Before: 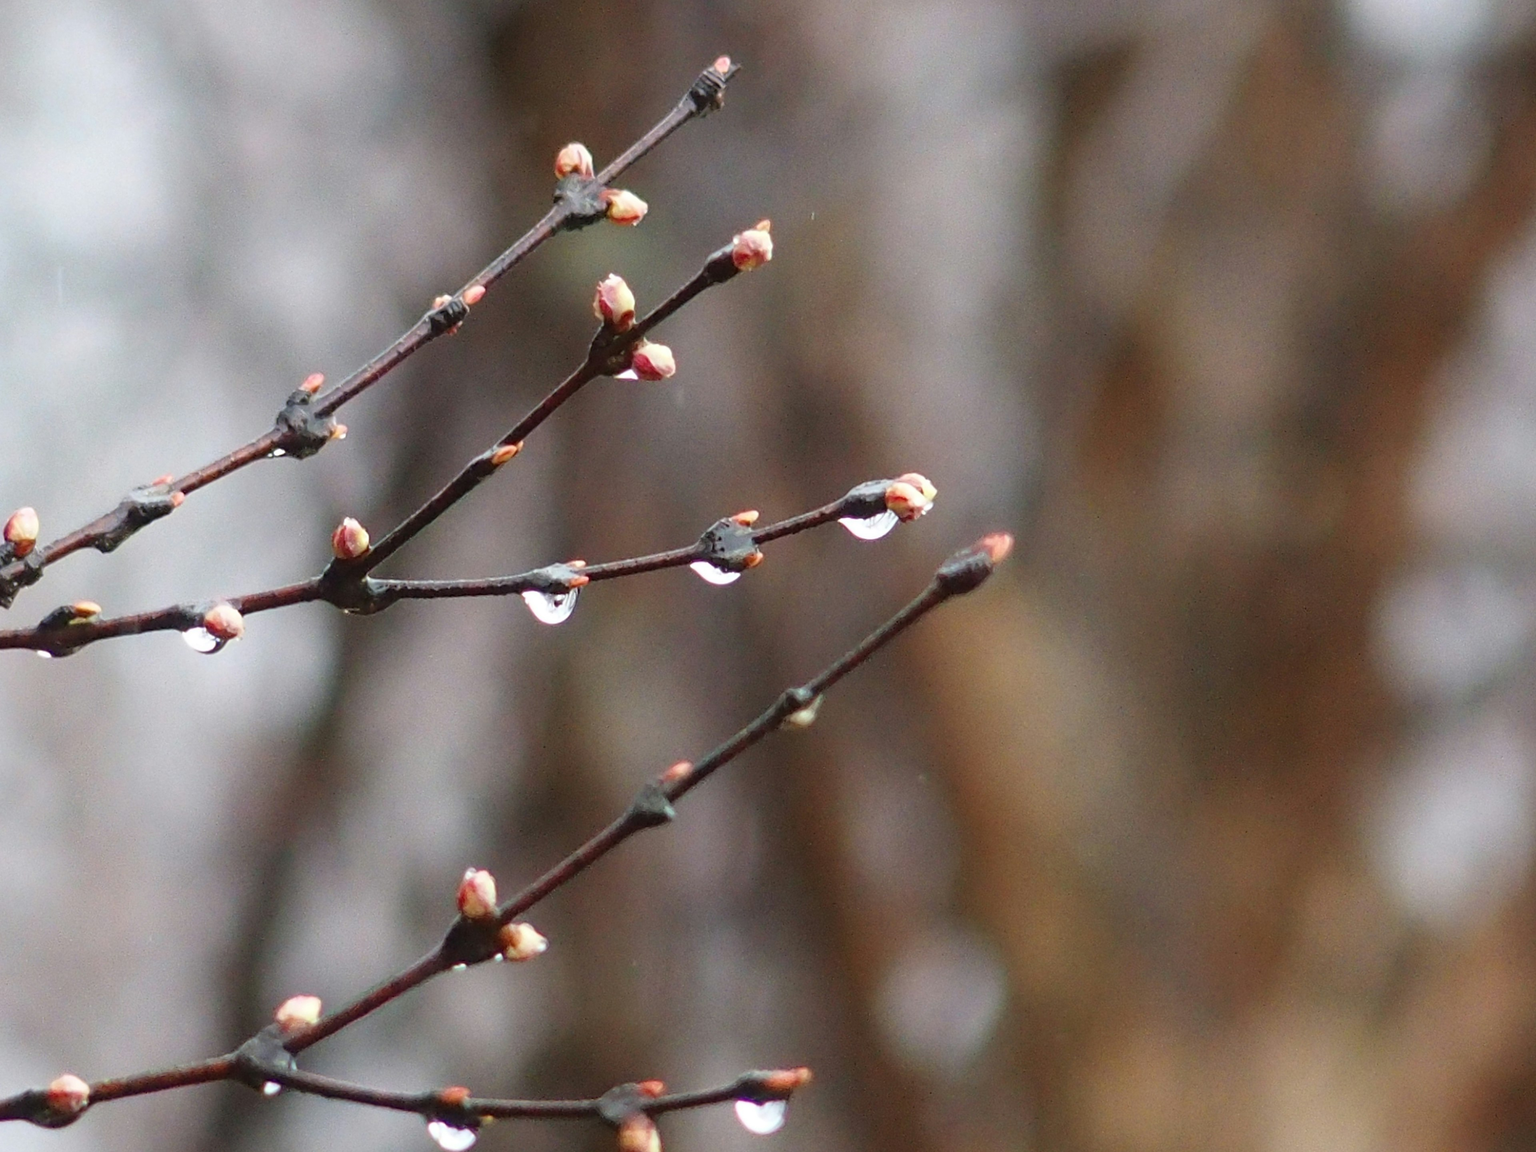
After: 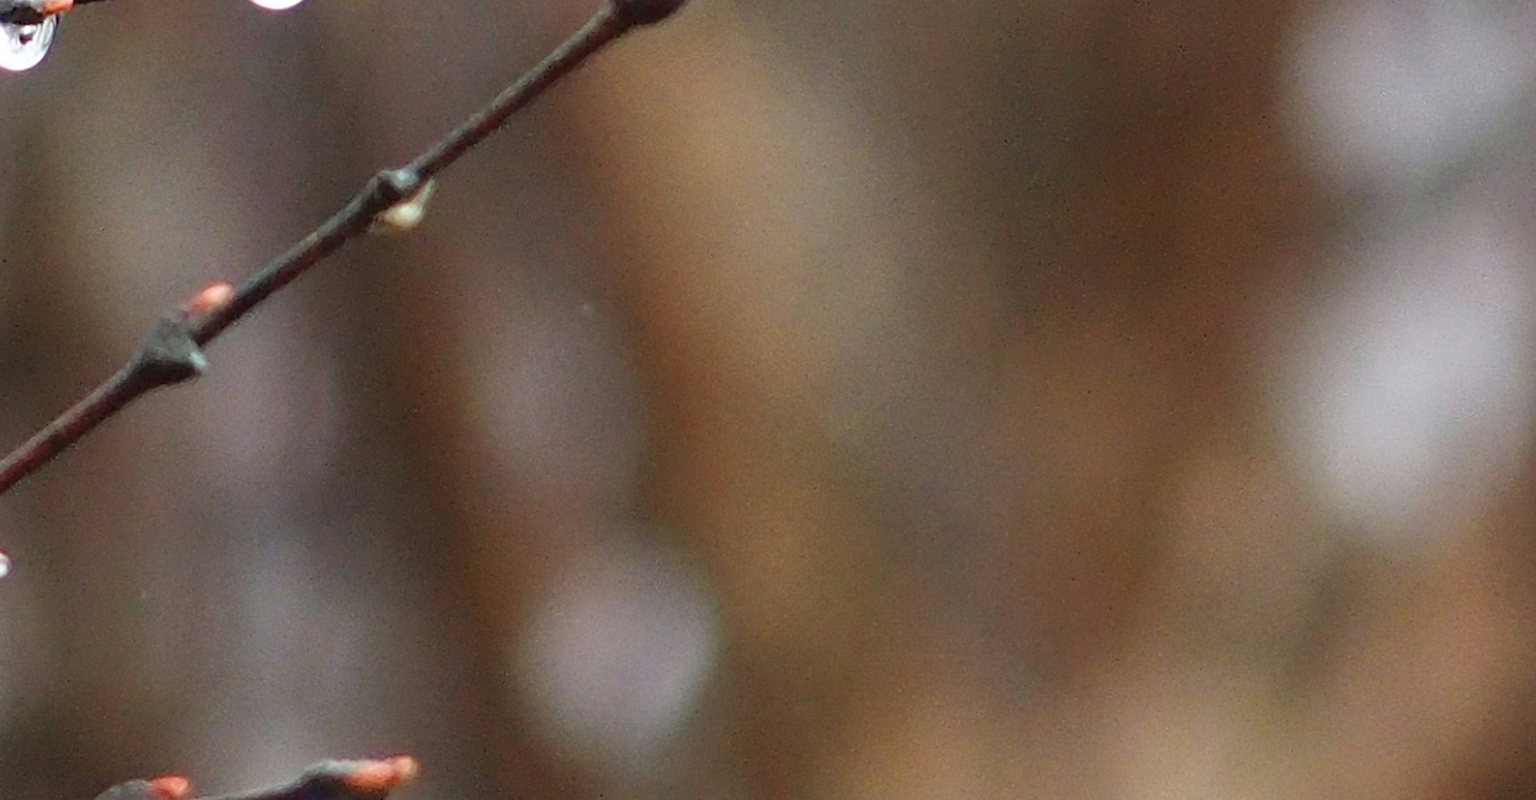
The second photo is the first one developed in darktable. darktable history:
crop and rotate: left 35.28%, top 50.223%, bottom 4.784%
